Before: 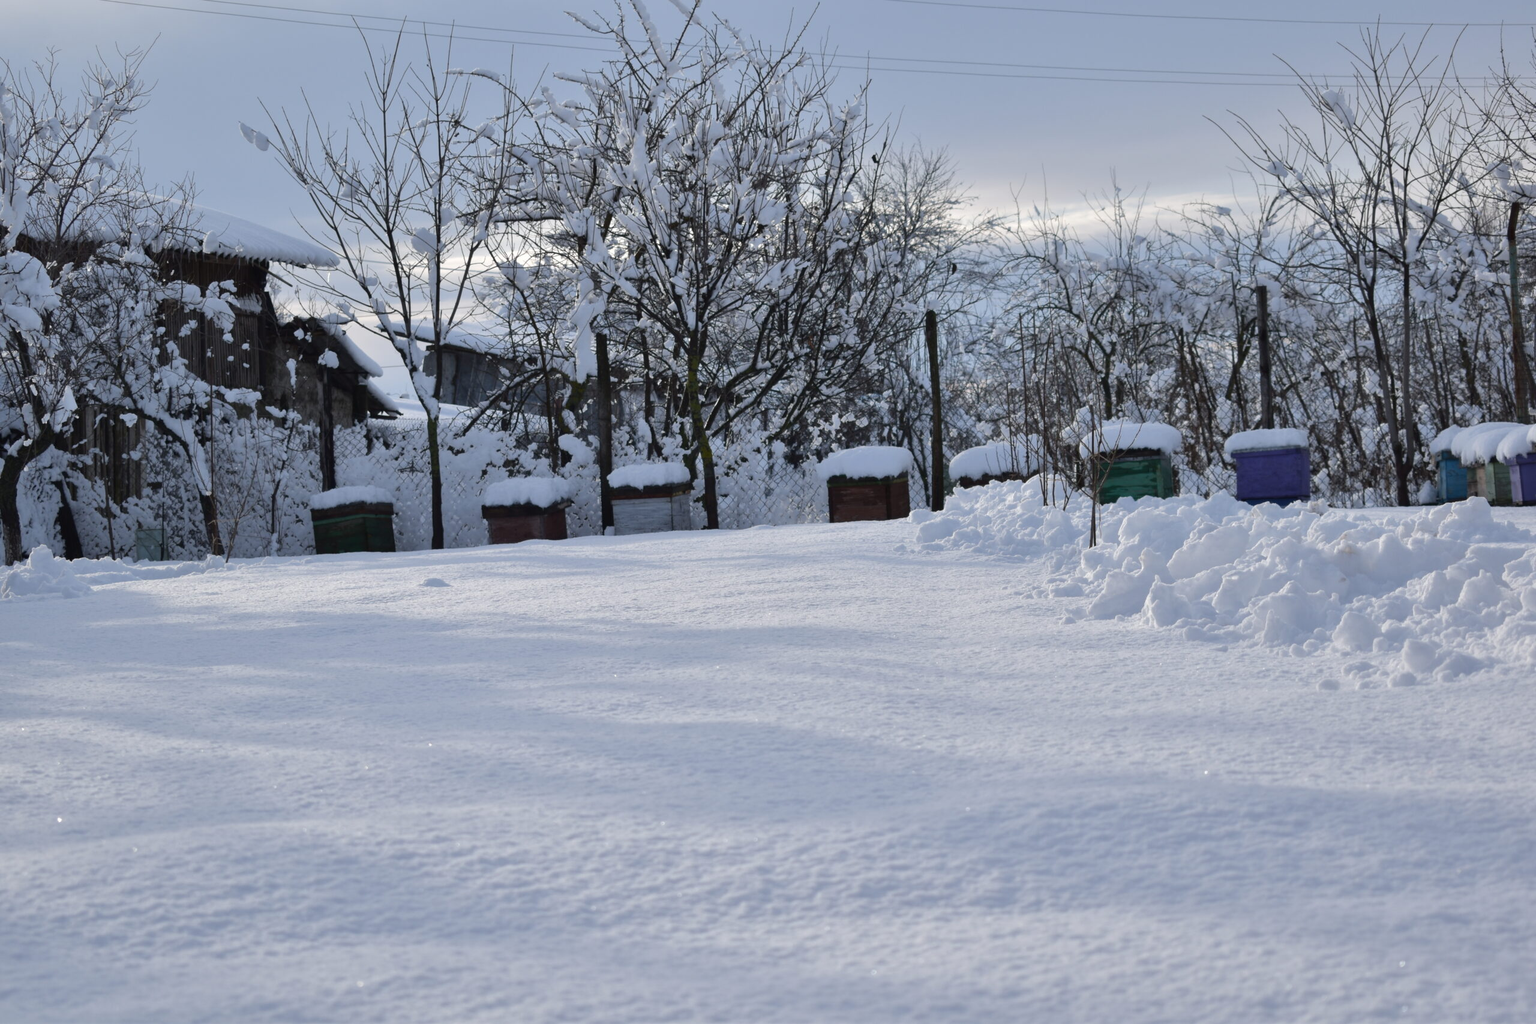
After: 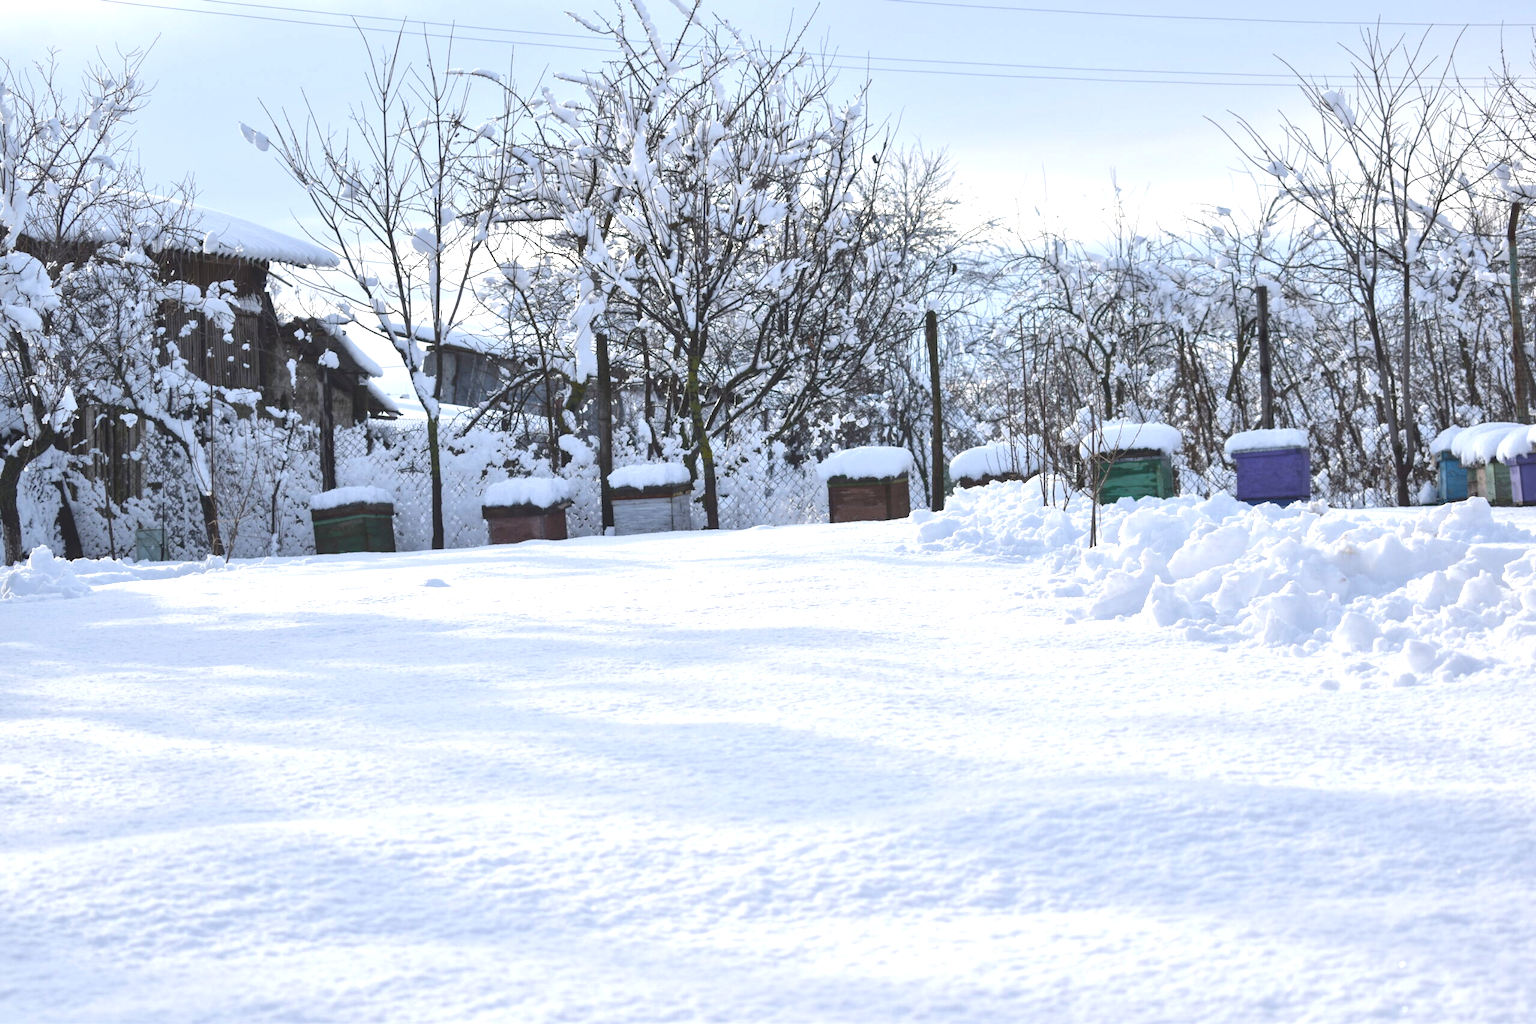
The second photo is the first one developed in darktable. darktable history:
exposure: black level correction -0.002, exposure 1.115 EV, compensate highlight preservation false
local contrast: detail 110%
color zones: curves: ch1 [(0, 0.469) (0.01, 0.469) (0.12, 0.446) (0.248, 0.469) (0.5, 0.5) (0.748, 0.5) (0.99, 0.469) (1, 0.469)]
